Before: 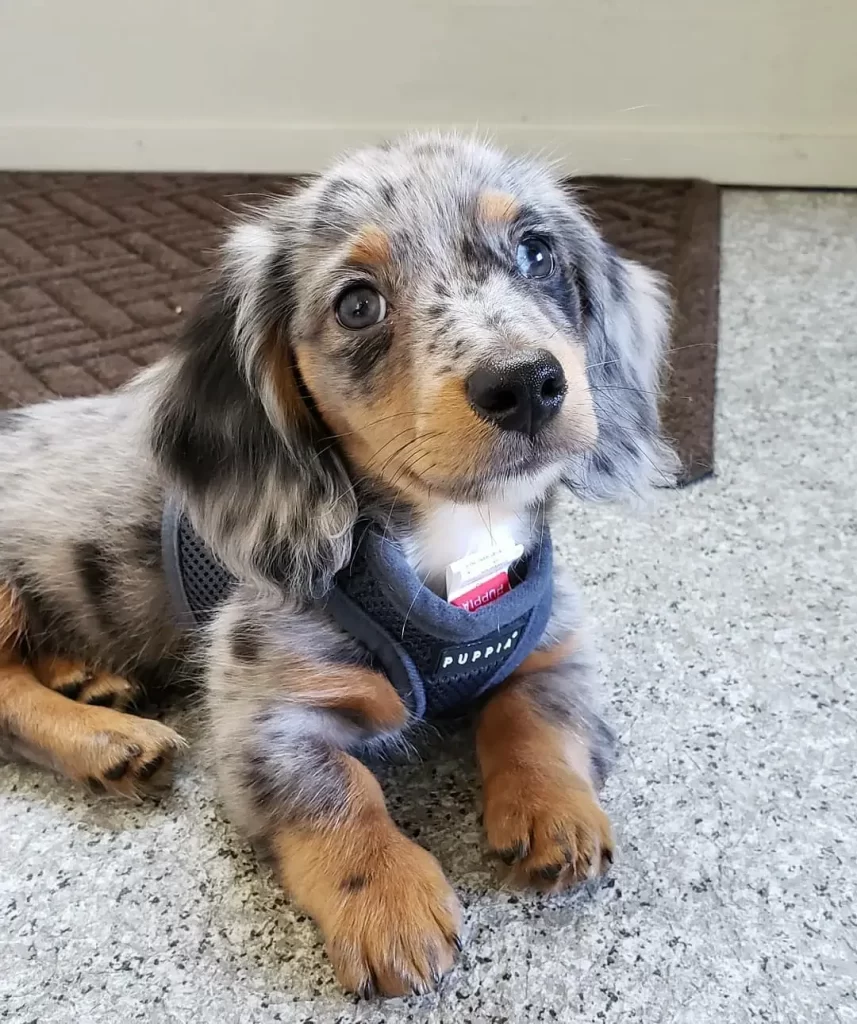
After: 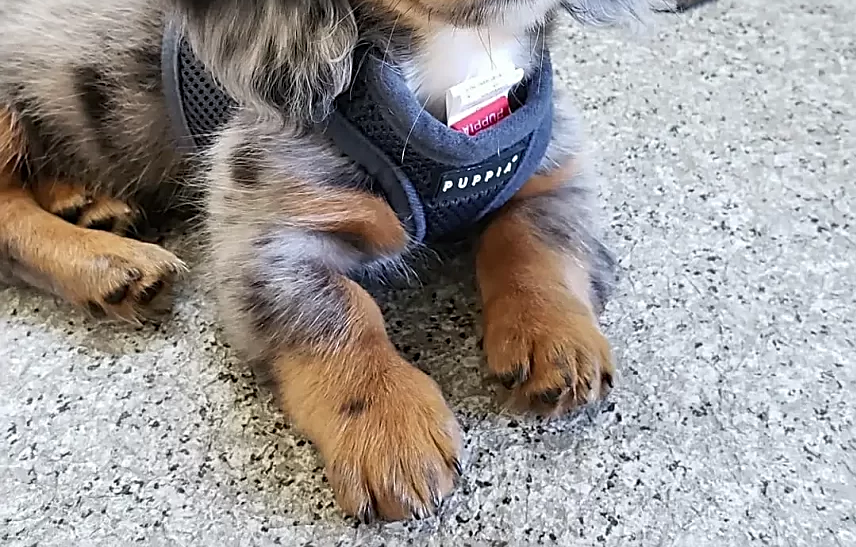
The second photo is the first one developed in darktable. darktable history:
crop and rotate: top 46.548%, right 0.02%
sharpen: radius 2.535, amount 0.622
